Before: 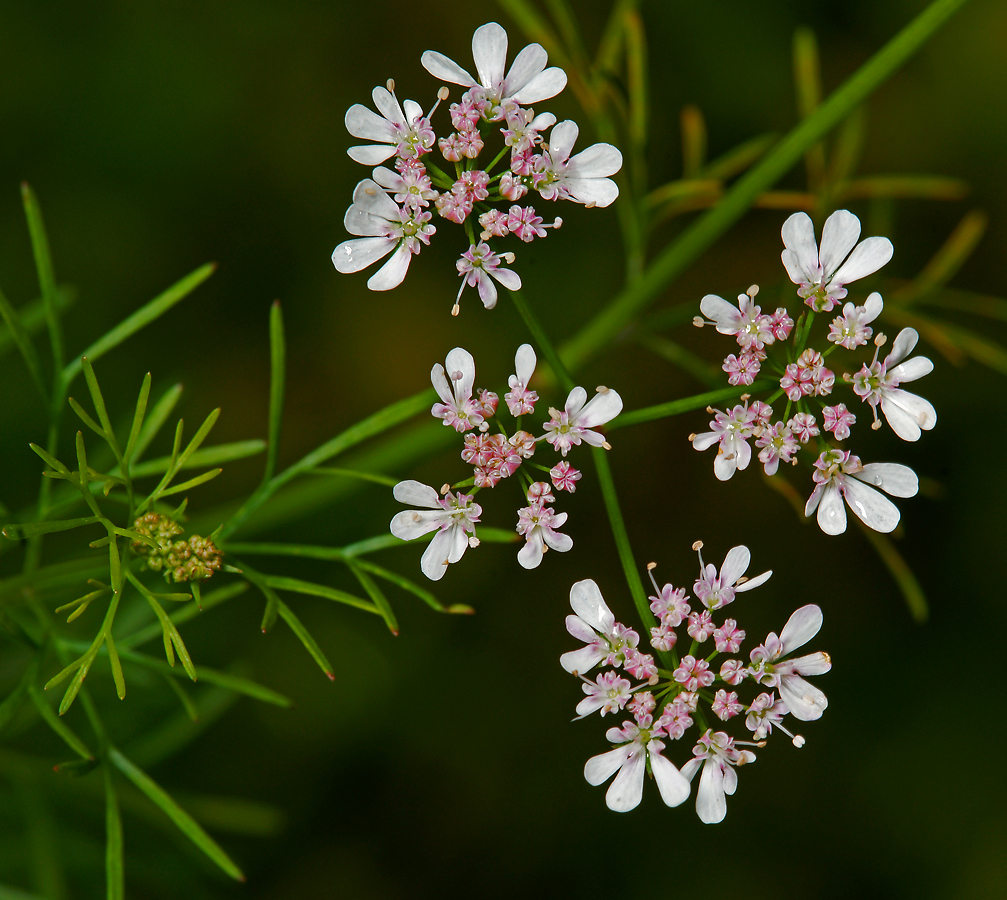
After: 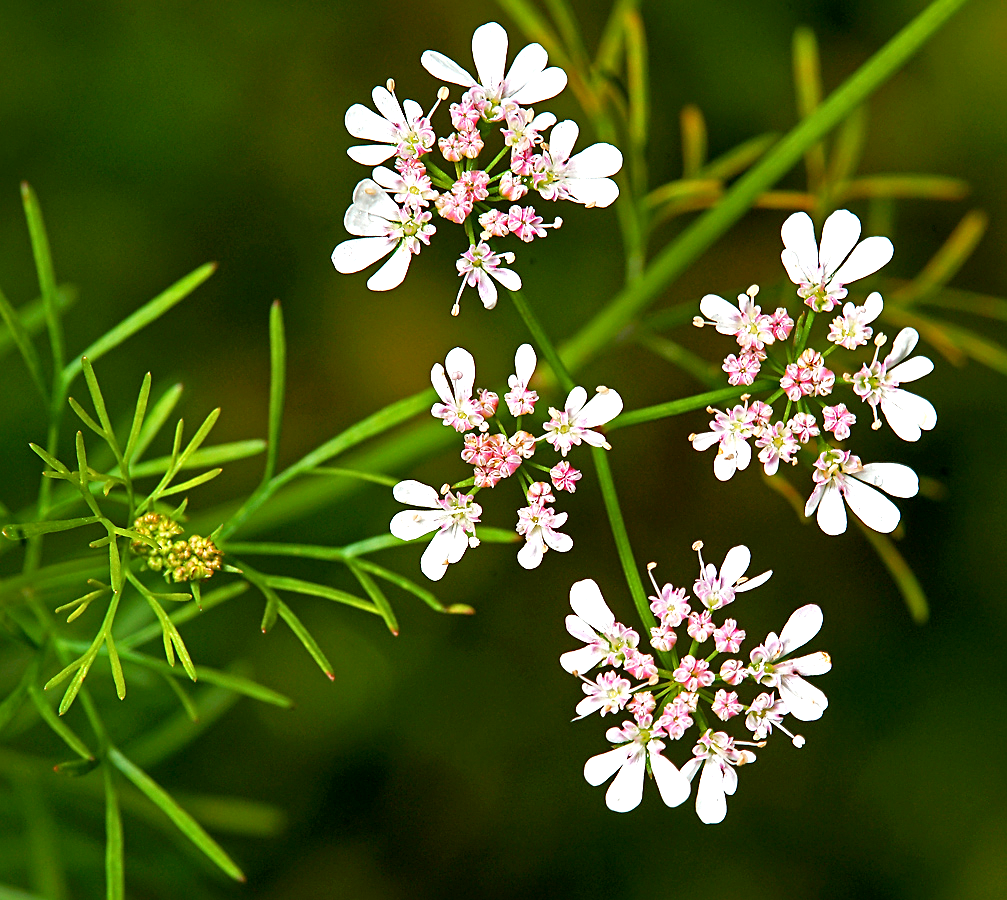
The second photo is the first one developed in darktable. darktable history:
exposure: black level correction 0.001, exposure 1.3 EV, compensate highlight preservation false
sharpen: on, module defaults
local contrast: mode bilateral grid, contrast 20, coarseness 50, detail 120%, midtone range 0.2
